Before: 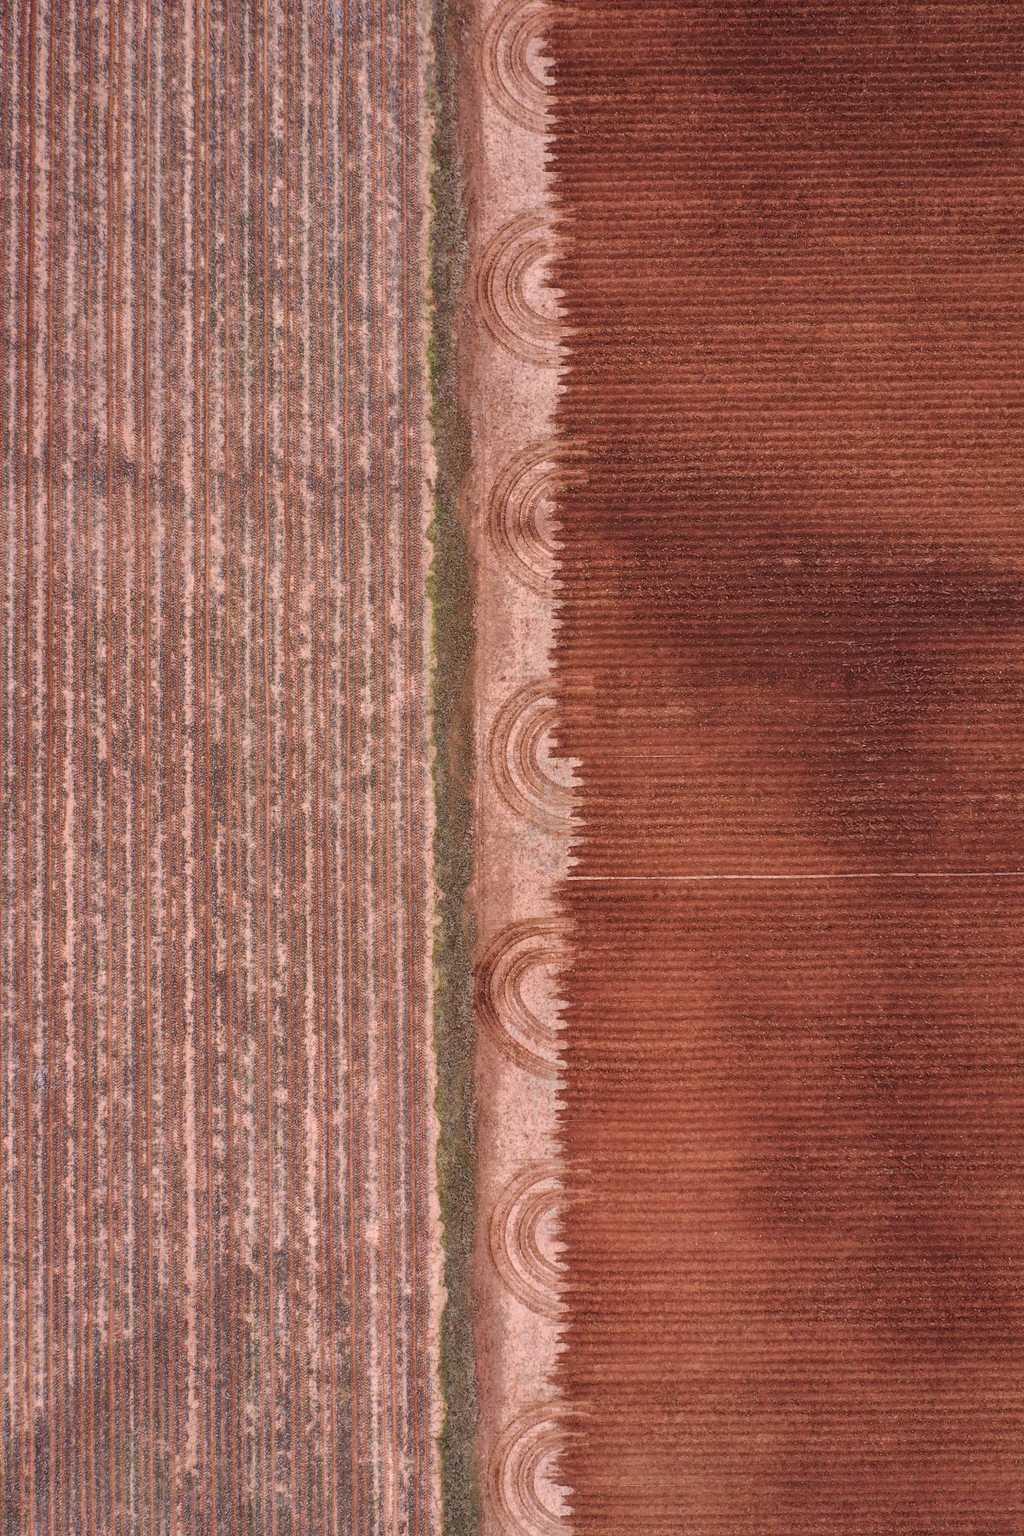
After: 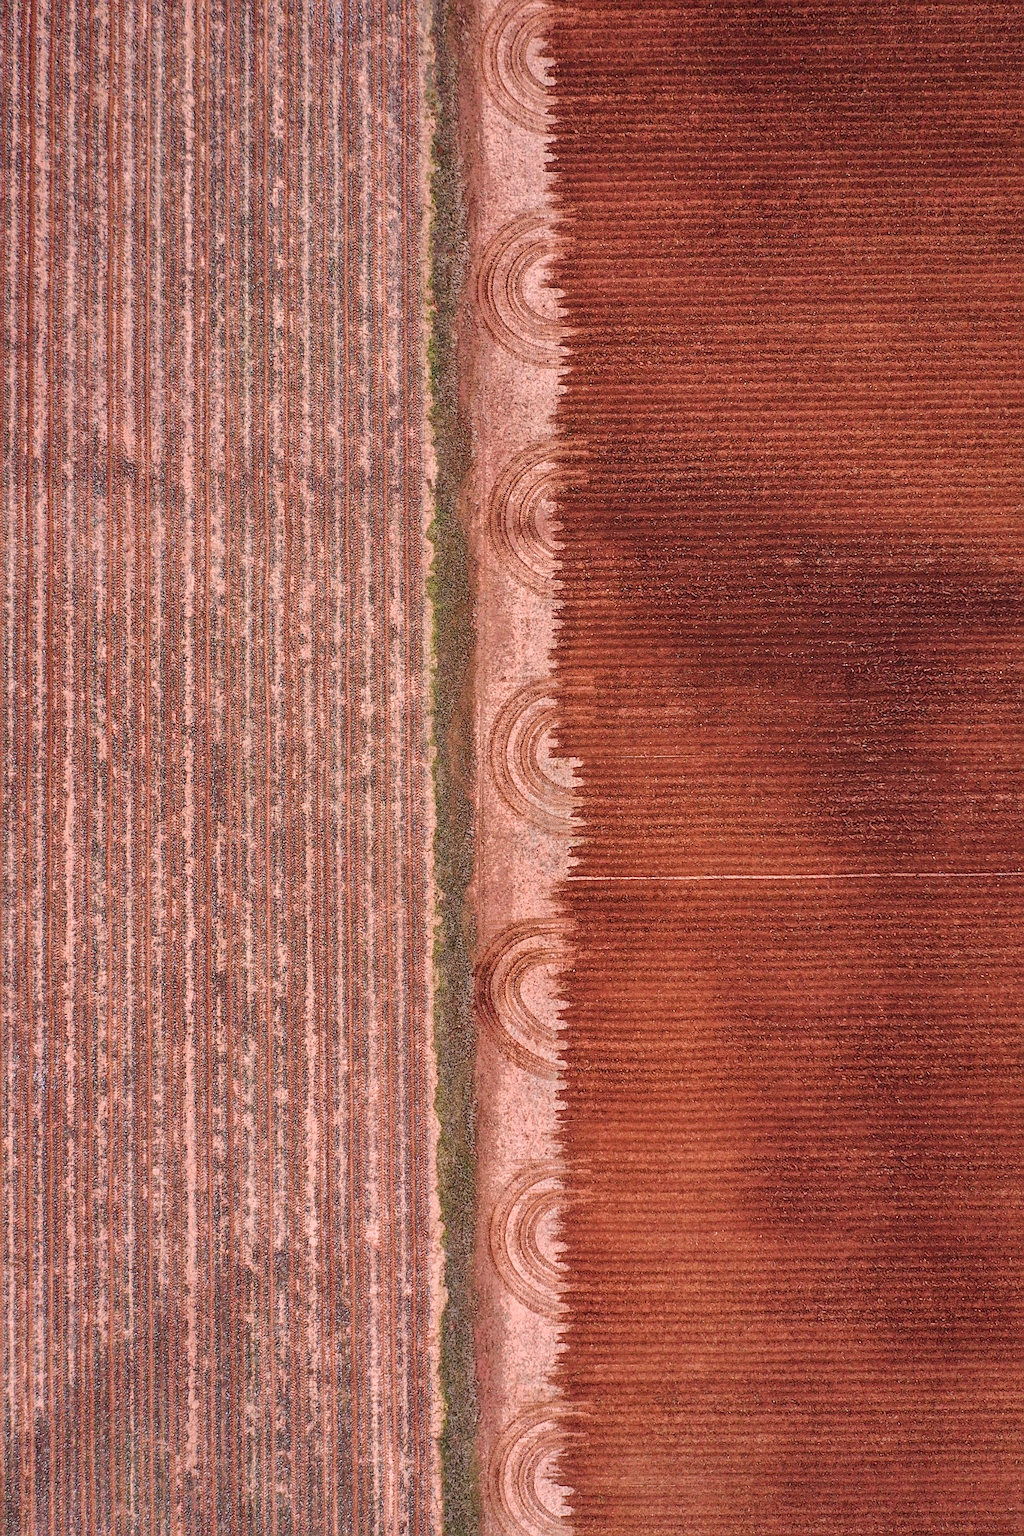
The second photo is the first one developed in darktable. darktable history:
sharpen: on, module defaults
local contrast: highlights 106%, shadows 98%, detail 119%, midtone range 0.2
